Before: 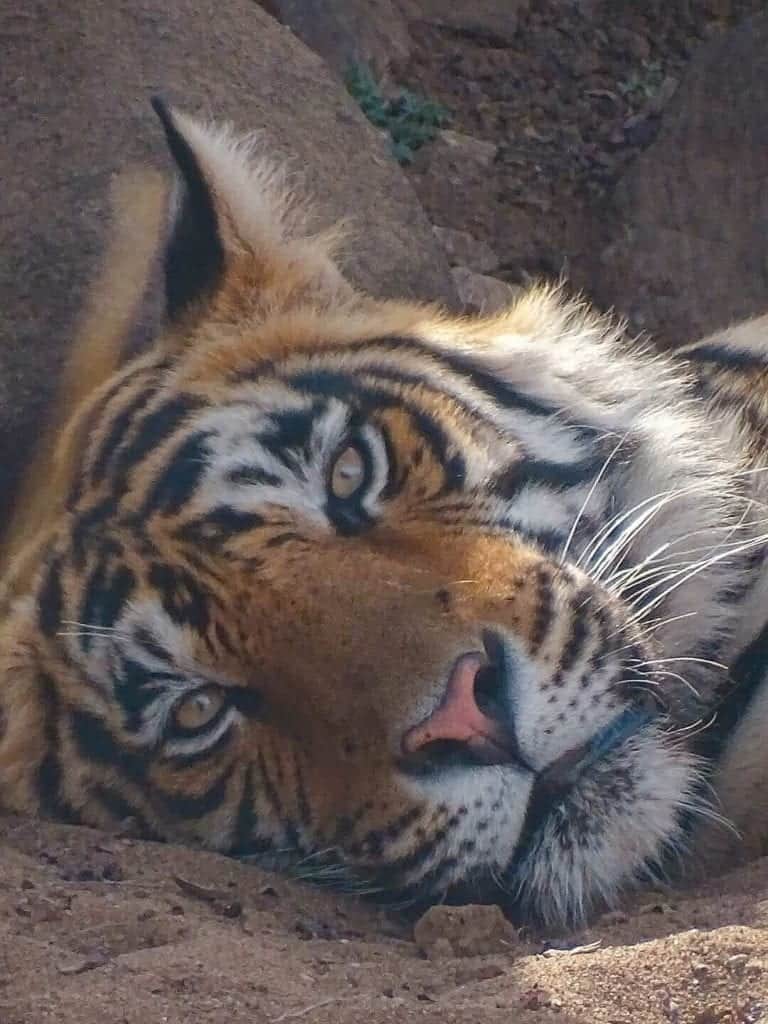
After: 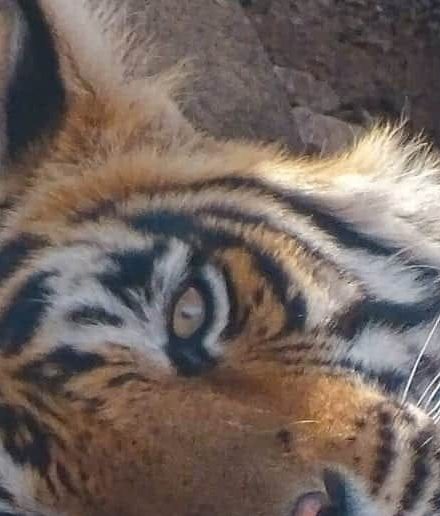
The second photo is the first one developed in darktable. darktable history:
crop: left 20.718%, top 15.654%, right 21.913%, bottom 33.922%
